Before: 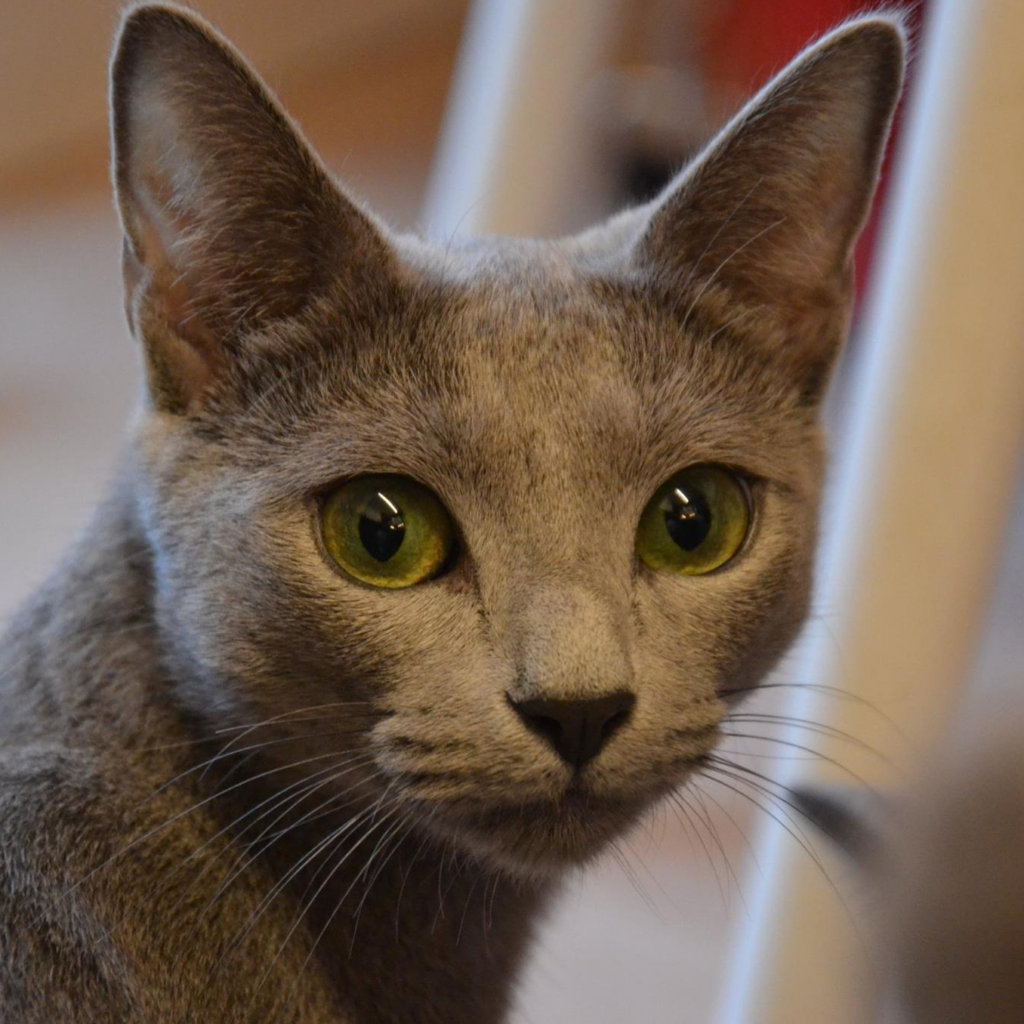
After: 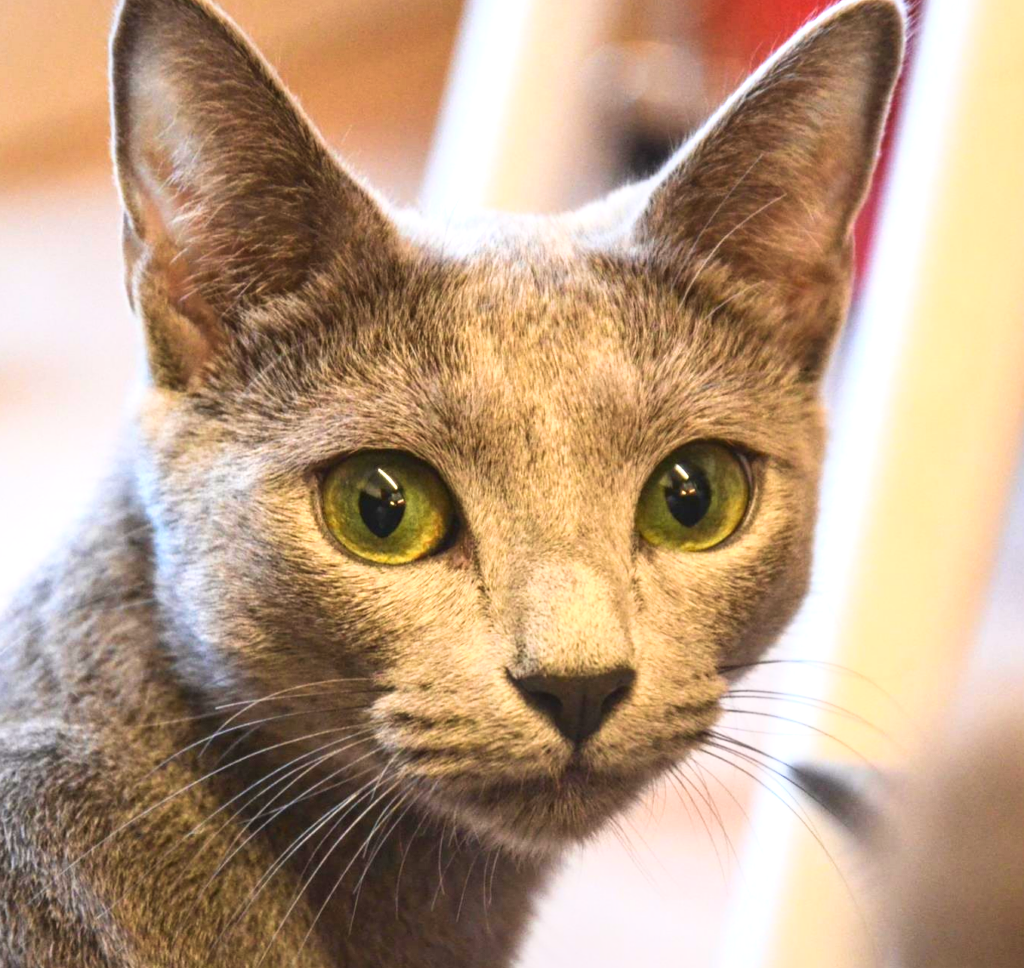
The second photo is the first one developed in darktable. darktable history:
base curve: curves: ch0 [(0, 0) (0.579, 0.807) (1, 1)]
crop and rotate: top 2.391%, bottom 3.041%
exposure: black level correction -0.002, exposure 1.108 EV, compensate exposure bias true, compensate highlight preservation false
local contrast: on, module defaults
velvia: on, module defaults
